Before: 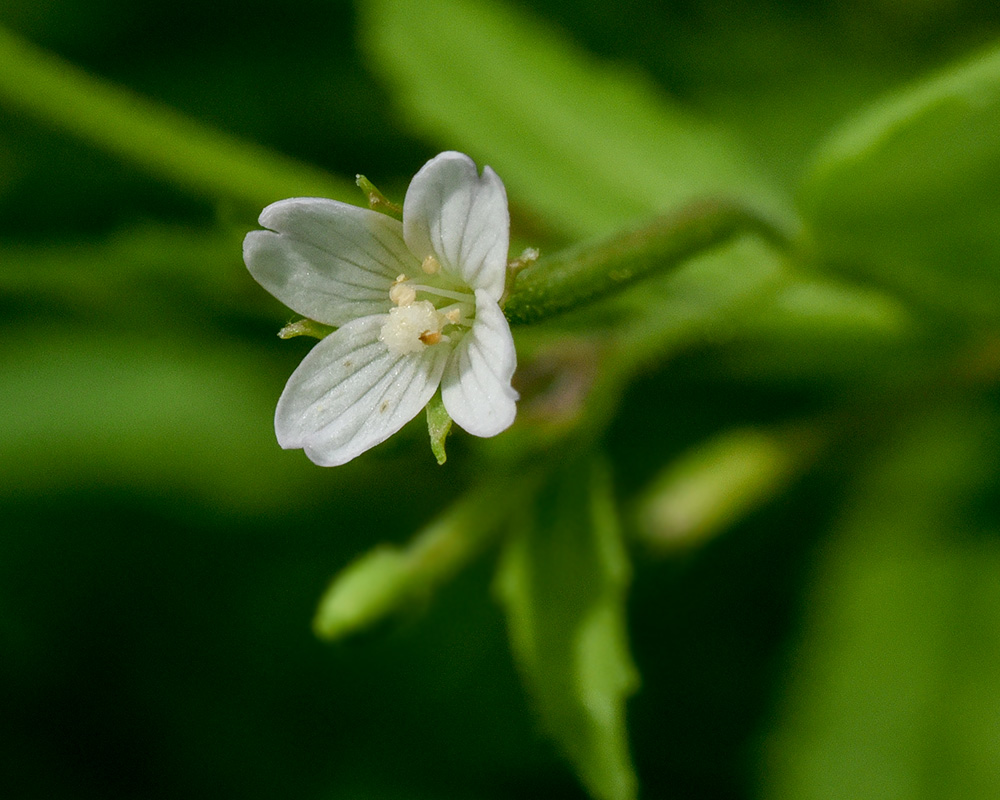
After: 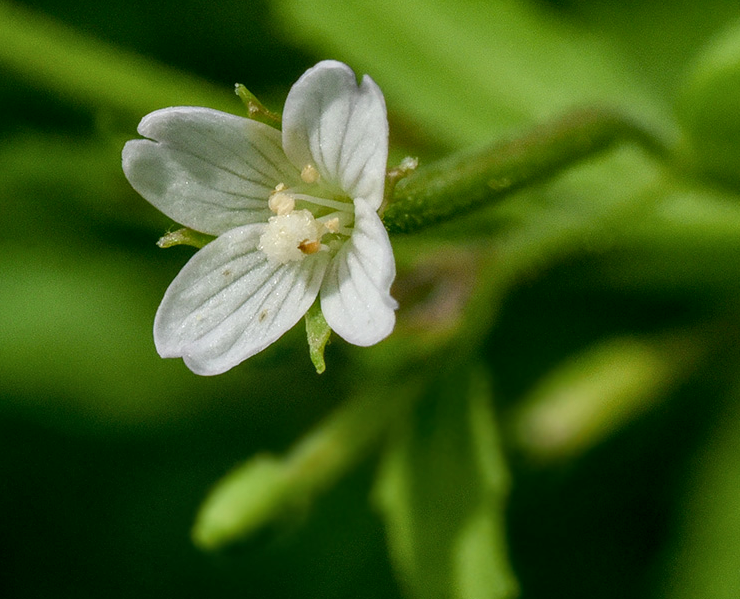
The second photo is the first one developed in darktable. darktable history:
crop and rotate: left 12.169%, top 11.393%, right 13.75%, bottom 13.728%
local contrast: on, module defaults
